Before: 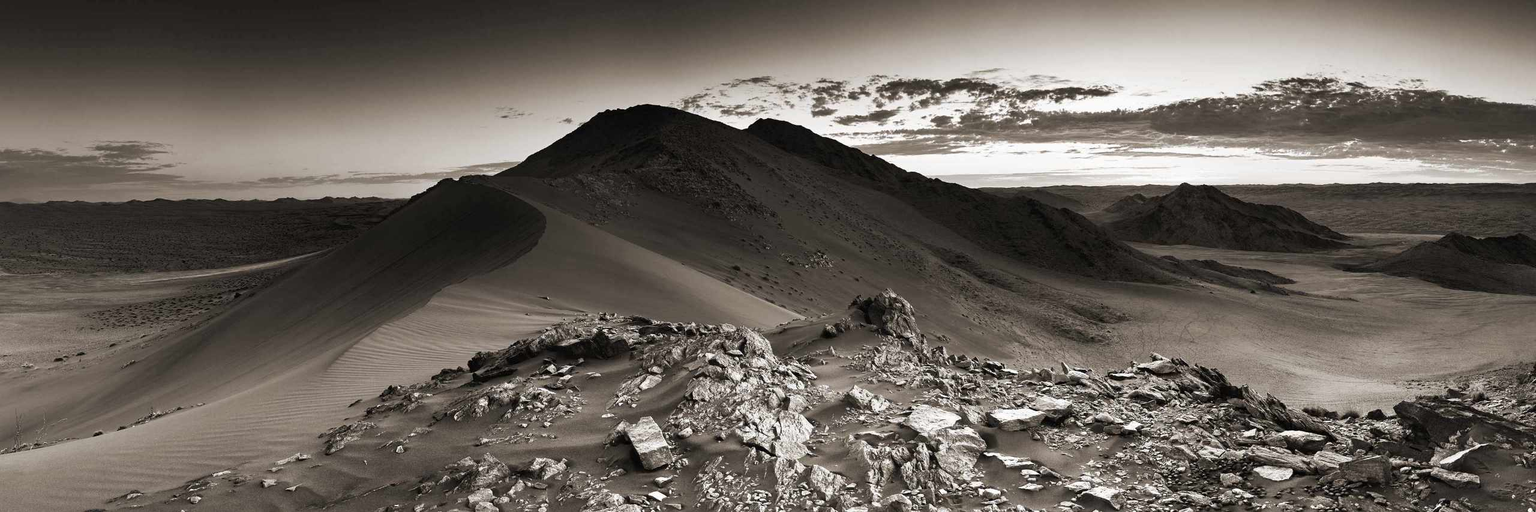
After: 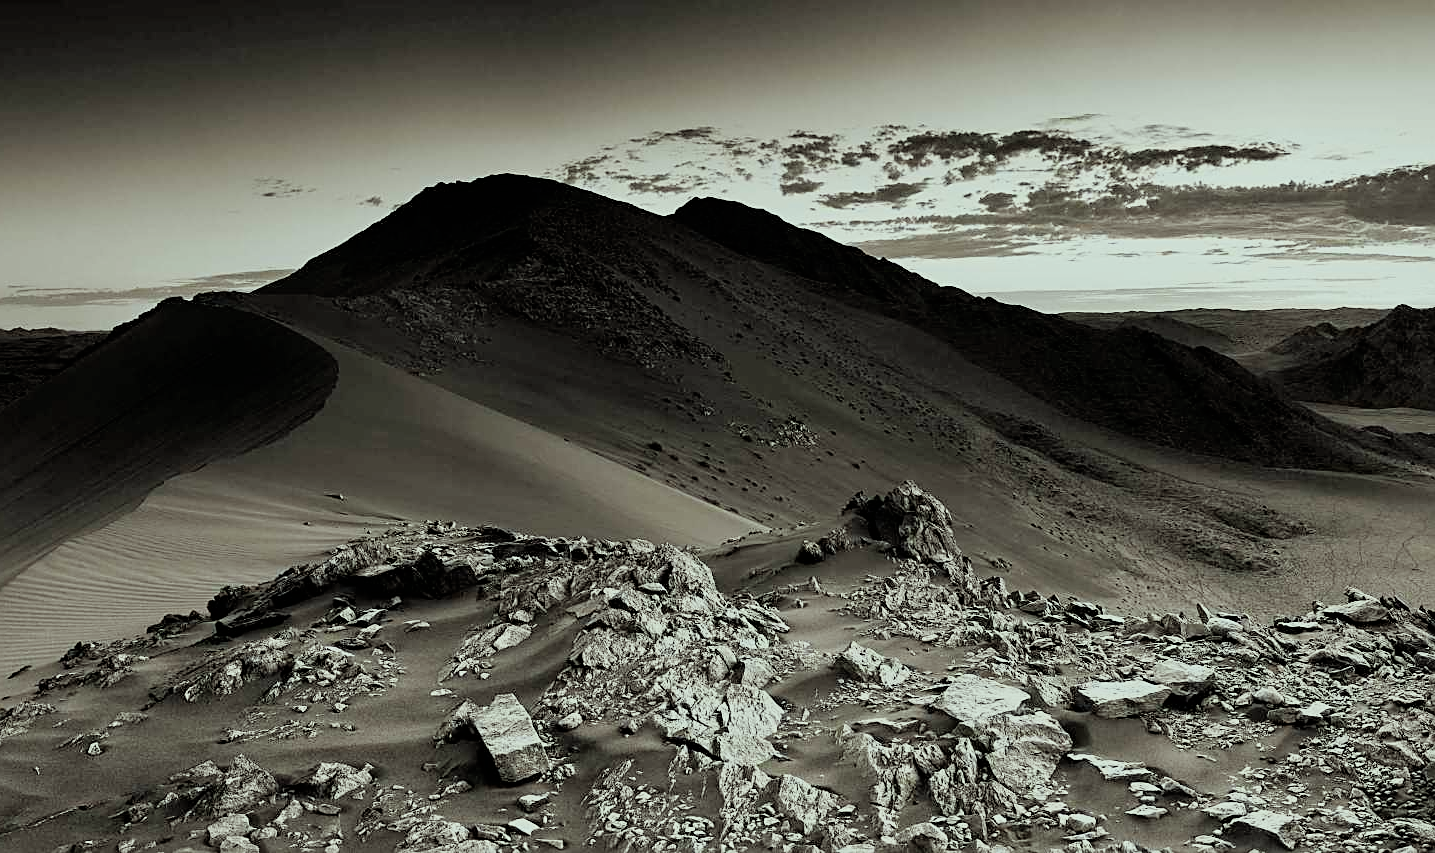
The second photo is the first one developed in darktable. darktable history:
sharpen: amount 0.492
filmic rgb: black relative exposure -7.94 EV, white relative exposure 4.07 EV, threshold 5.99 EV, hardness 4.08, latitude 51.52%, contrast 1.012, shadows ↔ highlights balance 5.95%, enable highlight reconstruction true
crop and rotate: left 22.353%, right 21.592%
color correction: highlights a* -8.14, highlights b* 3.41
